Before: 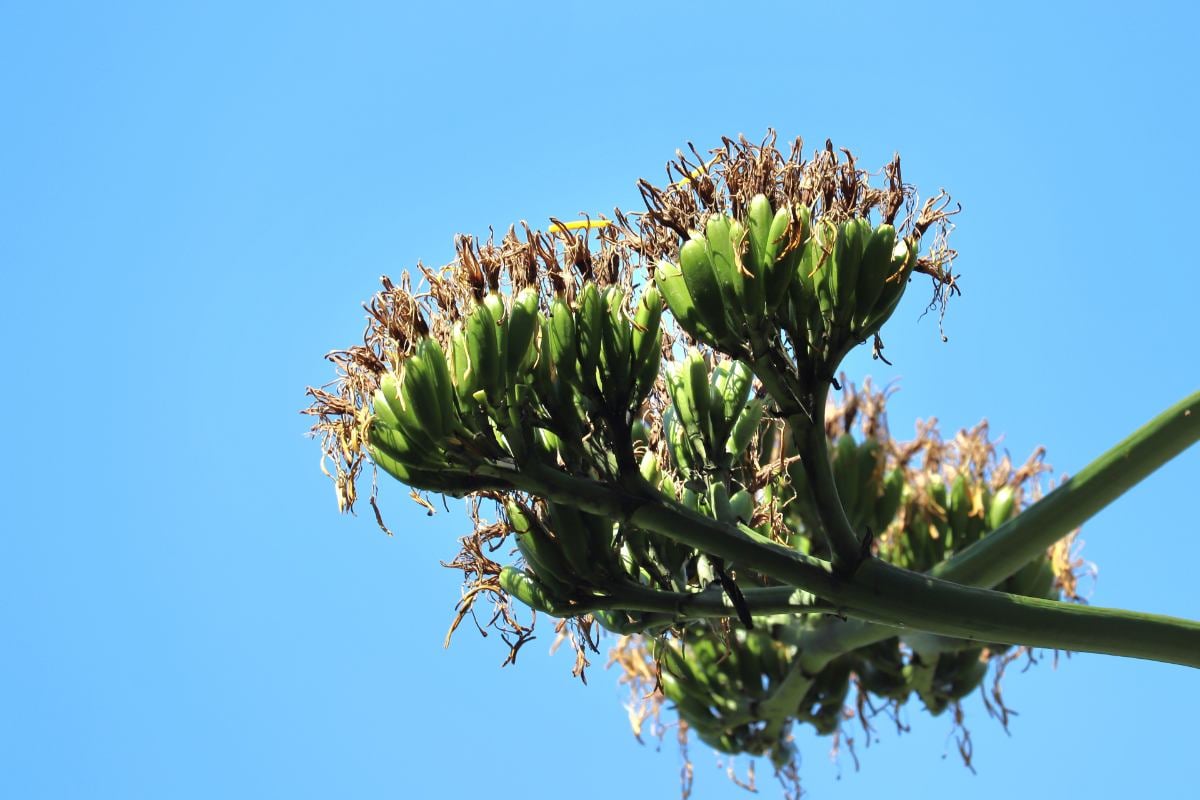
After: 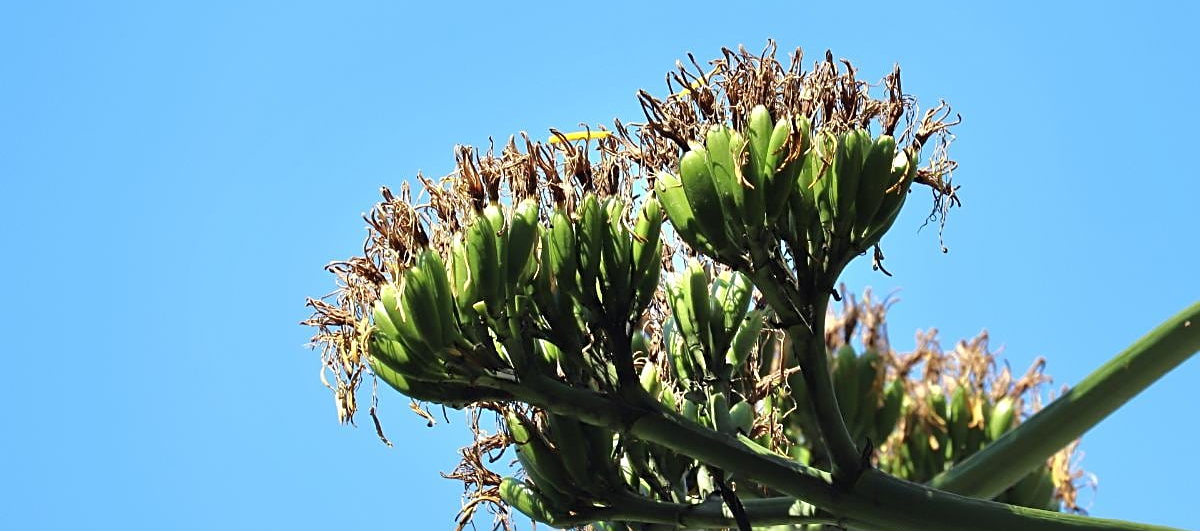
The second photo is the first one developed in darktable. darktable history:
crop: top 11.186%, bottom 22.426%
sharpen: on, module defaults
